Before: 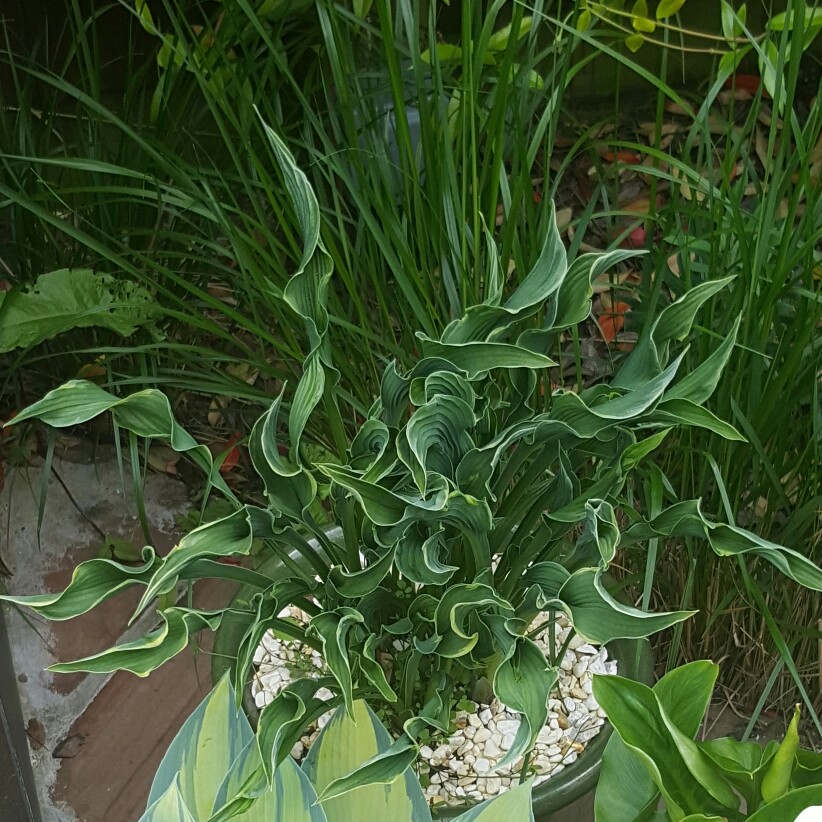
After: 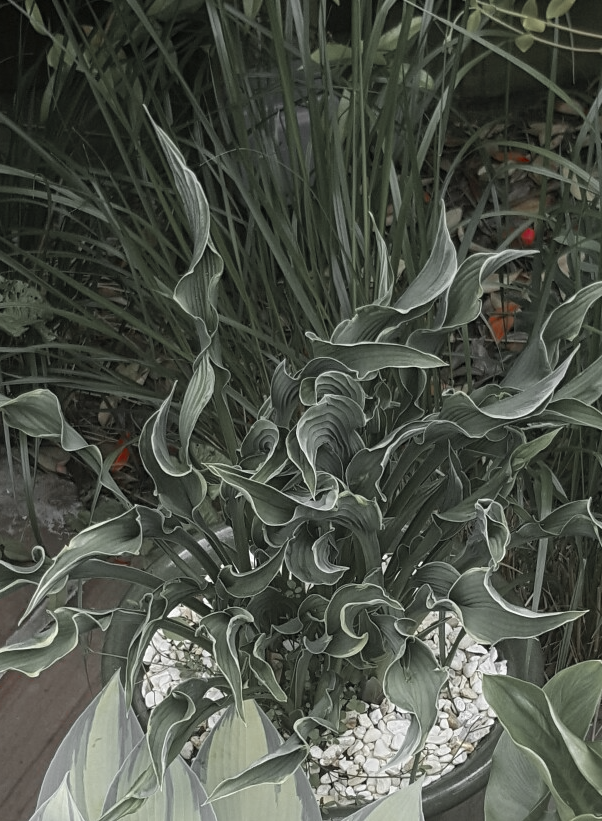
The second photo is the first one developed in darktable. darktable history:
crop: left 13.443%, right 13.31%
color zones: curves: ch1 [(0, 0.831) (0.08, 0.771) (0.157, 0.268) (0.241, 0.207) (0.562, -0.005) (0.714, -0.013) (0.876, 0.01) (1, 0.831)]
